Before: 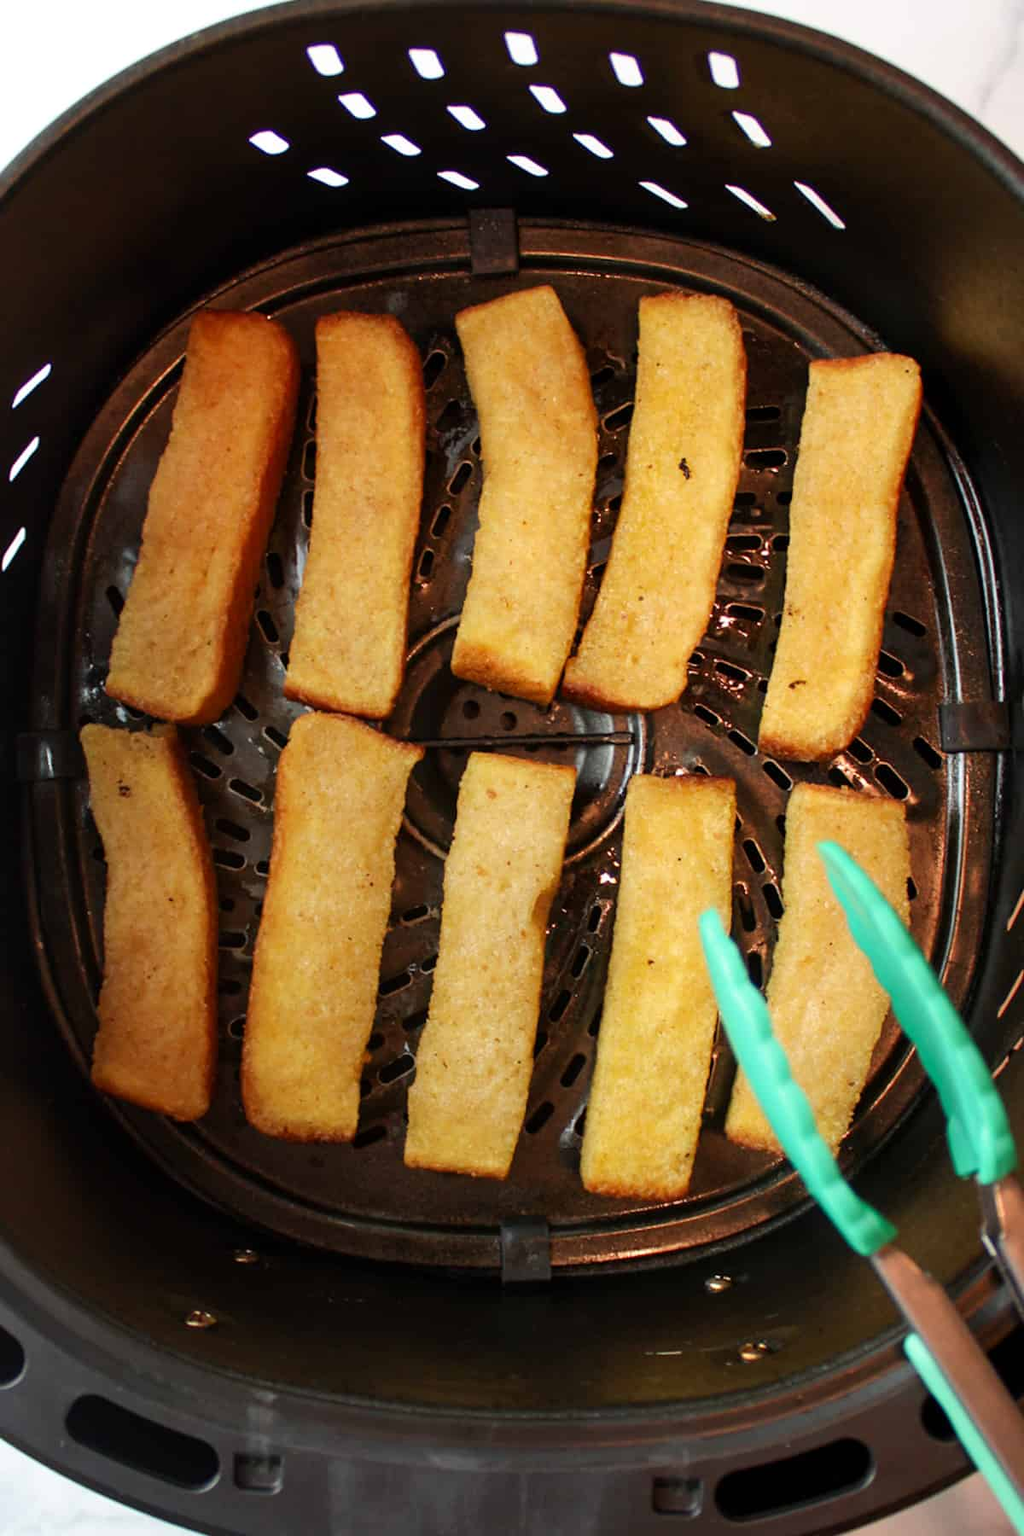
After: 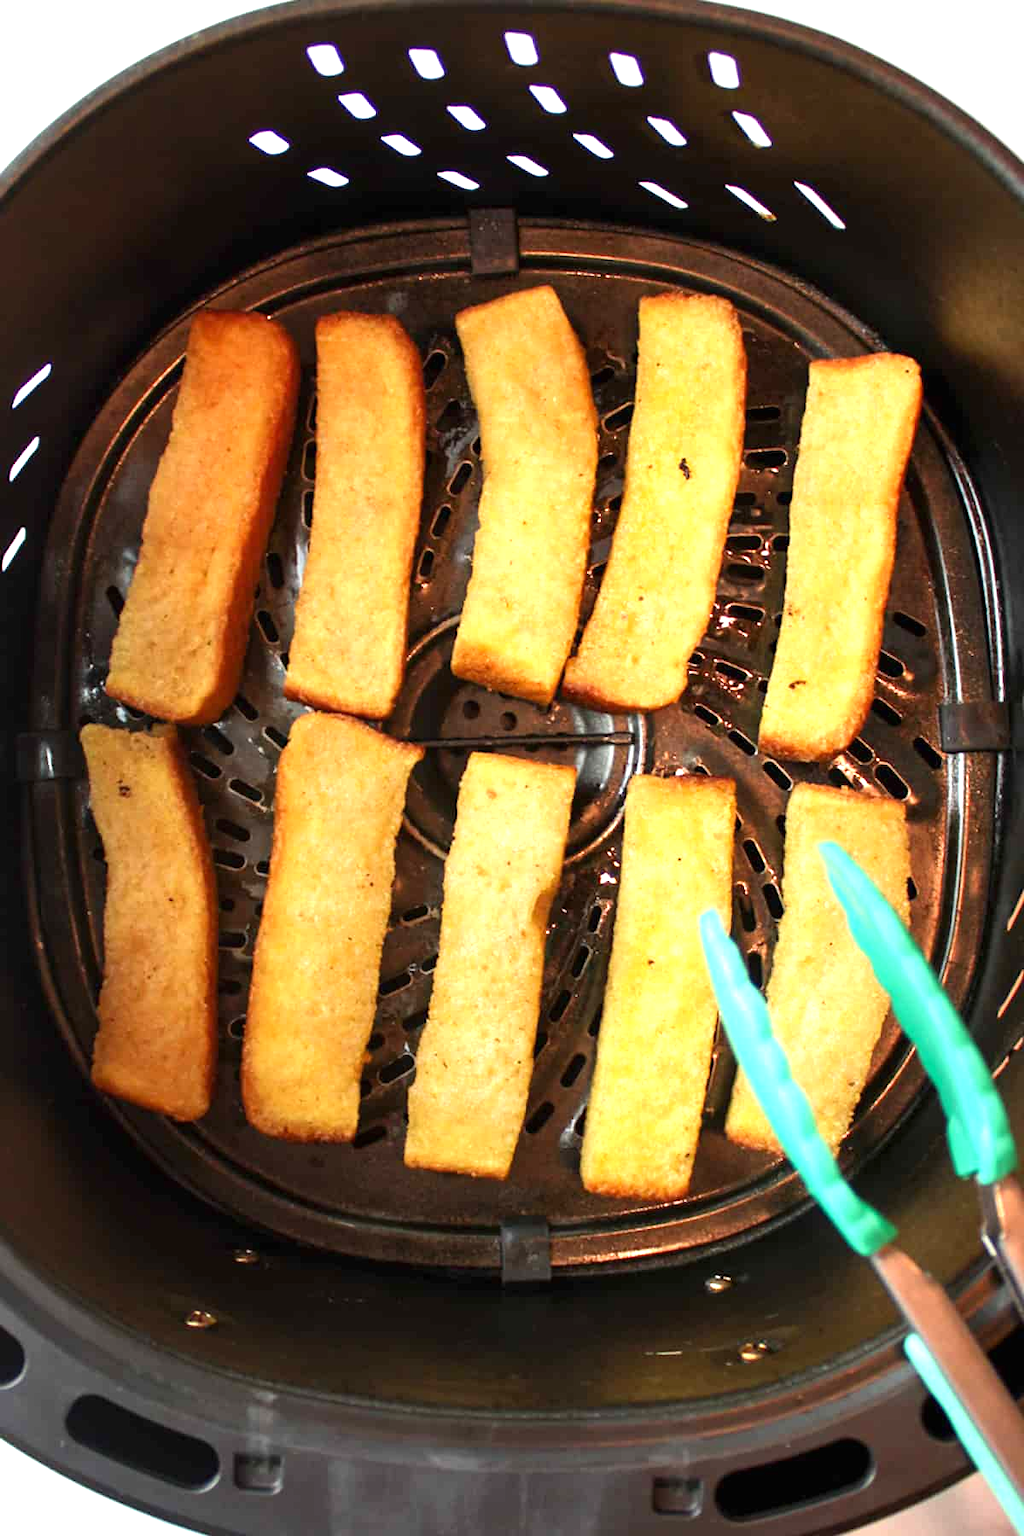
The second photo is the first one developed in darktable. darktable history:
exposure: black level correction 0, exposure 0.892 EV, compensate exposure bias true, compensate highlight preservation false
